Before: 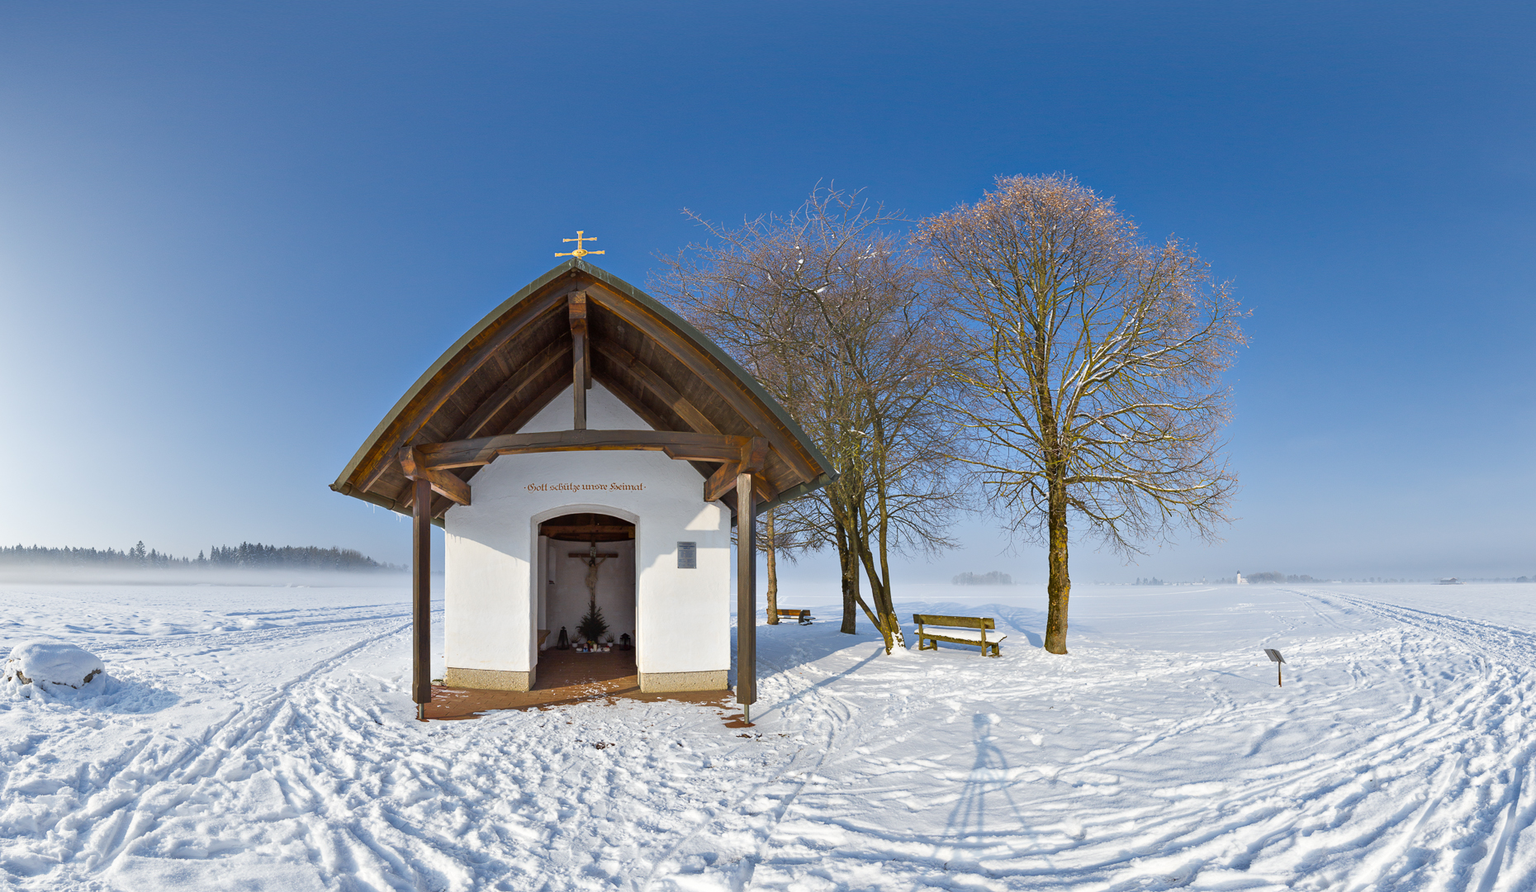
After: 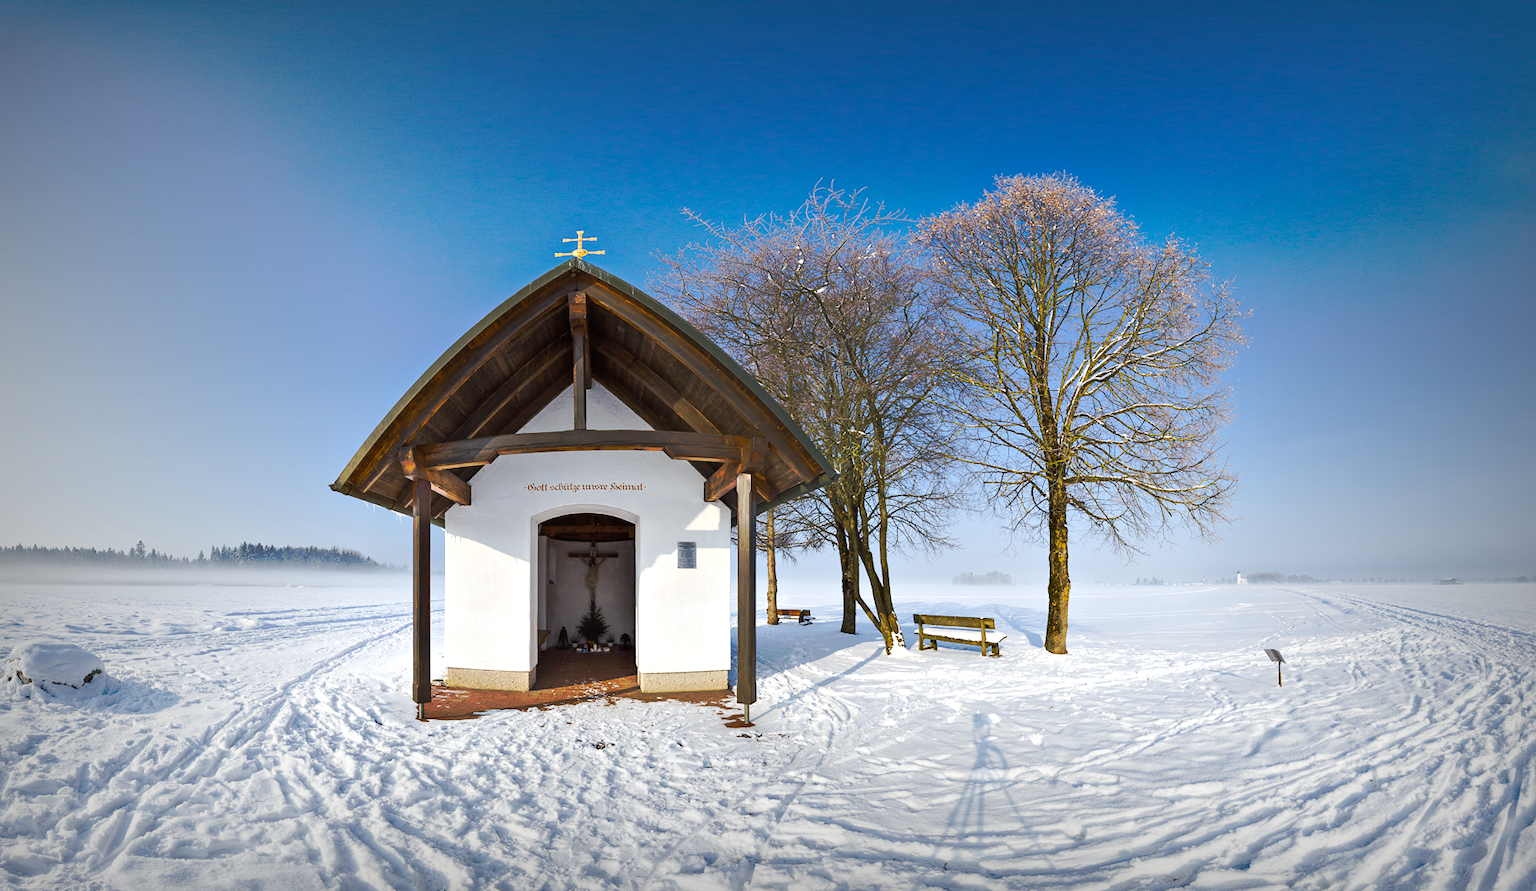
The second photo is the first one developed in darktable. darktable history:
vignetting: fall-off start 53.2%, brightness -0.594, saturation 0, automatic ratio true, width/height ratio 1.313, shape 0.22, unbound false
tone equalizer: -8 EV -0.417 EV, -7 EV -0.389 EV, -6 EV -0.333 EV, -5 EV -0.222 EV, -3 EV 0.222 EV, -2 EV 0.333 EV, -1 EV 0.389 EV, +0 EV 0.417 EV, edges refinement/feathering 500, mask exposure compensation -1.57 EV, preserve details no
tone curve: curves: ch0 [(0, 0) (0.003, 0.003) (0.011, 0.011) (0.025, 0.024) (0.044, 0.044) (0.069, 0.068) (0.1, 0.098) (0.136, 0.133) (0.177, 0.174) (0.224, 0.22) (0.277, 0.272) (0.335, 0.329) (0.399, 0.392) (0.468, 0.46) (0.543, 0.607) (0.623, 0.676) (0.709, 0.75) (0.801, 0.828) (0.898, 0.912) (1, 1)], preserve colors none
